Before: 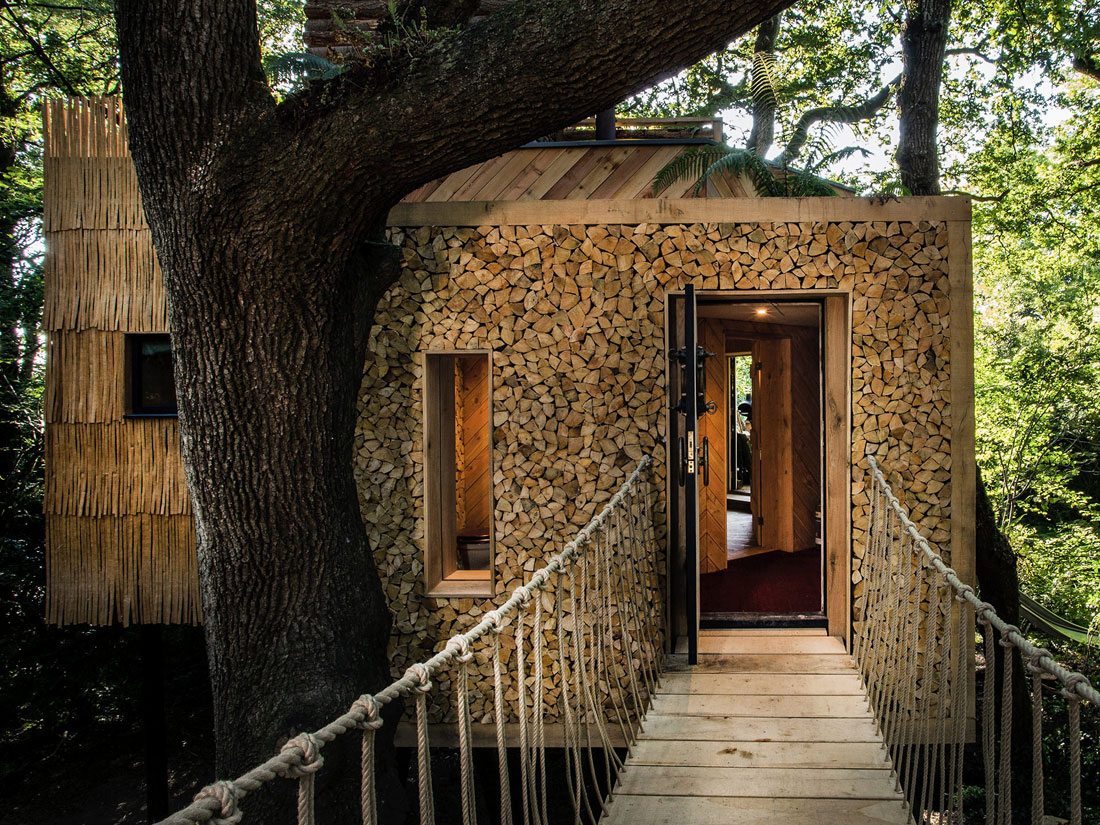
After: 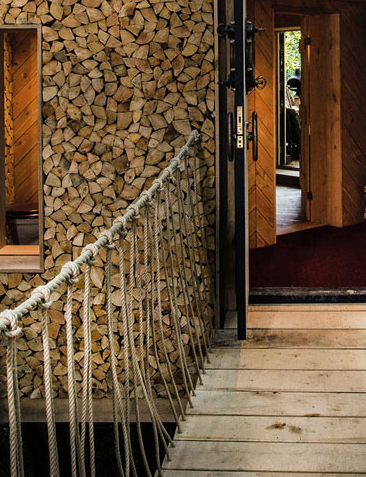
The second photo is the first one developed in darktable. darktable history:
crop: left 41.035%, top 39.422%, right 25.644%, bottom 2.702%
